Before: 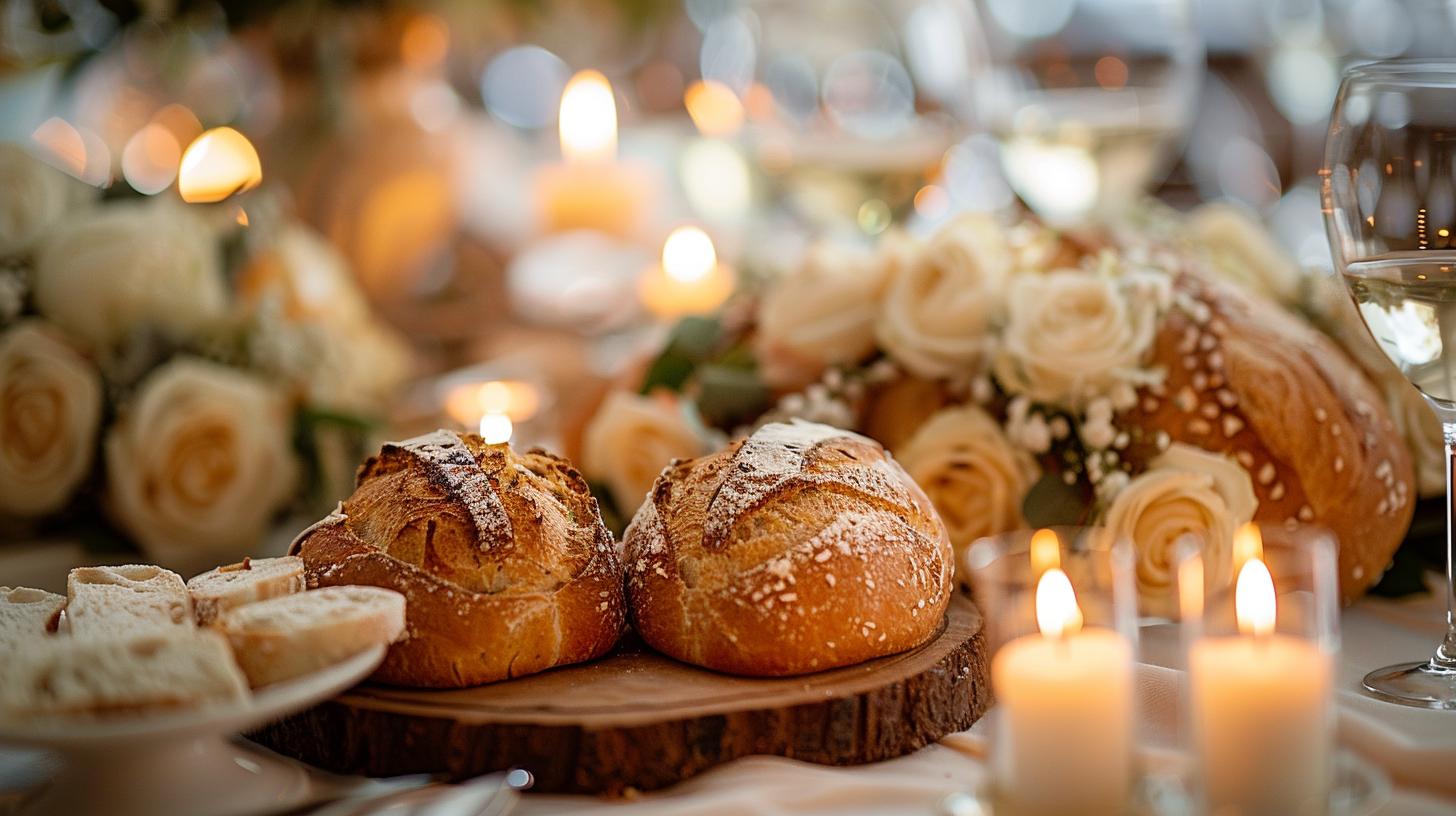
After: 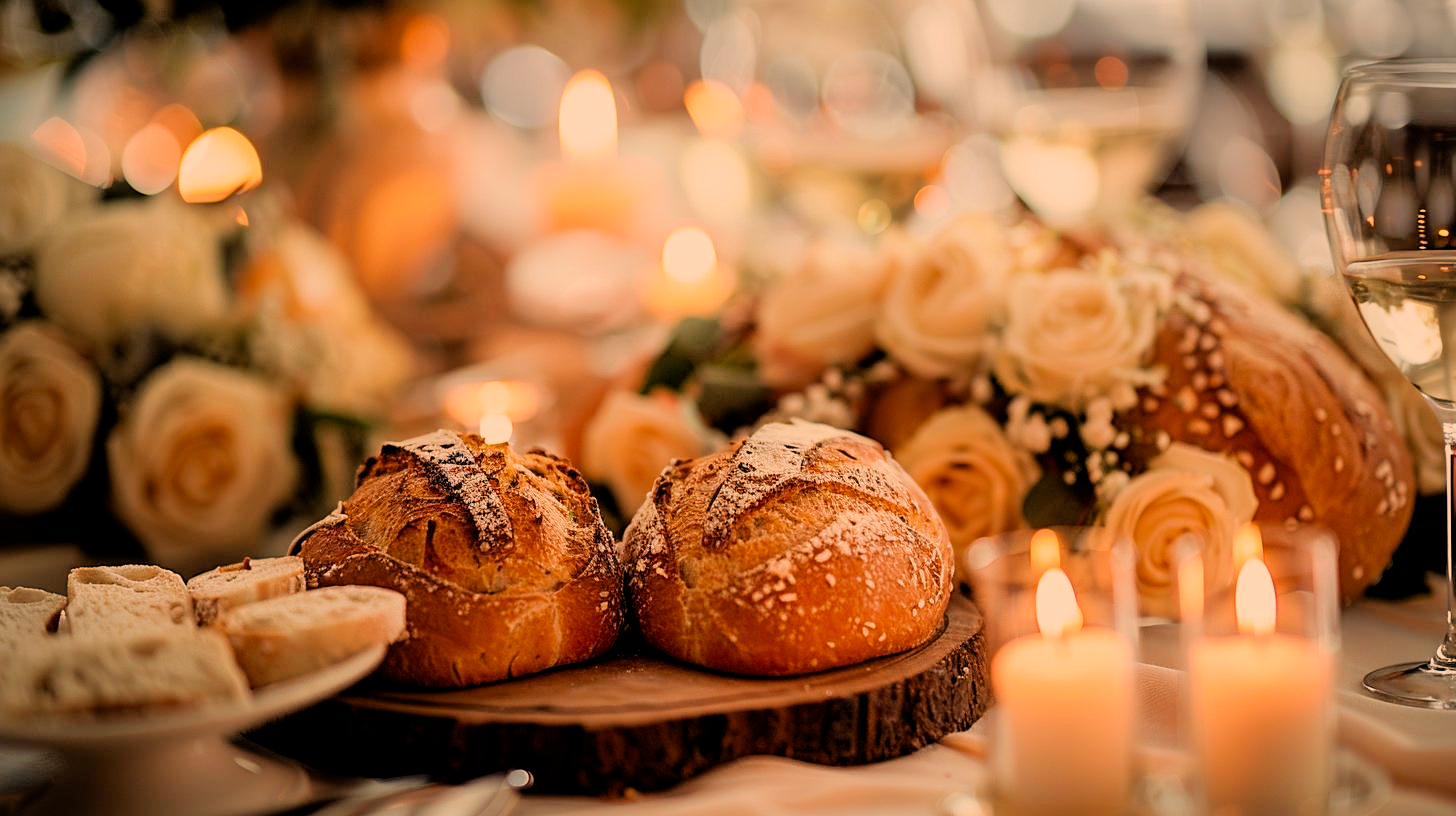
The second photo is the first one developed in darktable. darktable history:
color correction: highlights a* 11.96, highlights b* 11.58
white balance: red 1.123, blue 0.83
filmic rgb: black relative exposure -5 EV, hardness 2.88, contrast 1.2, highlights saturation mix -30%
